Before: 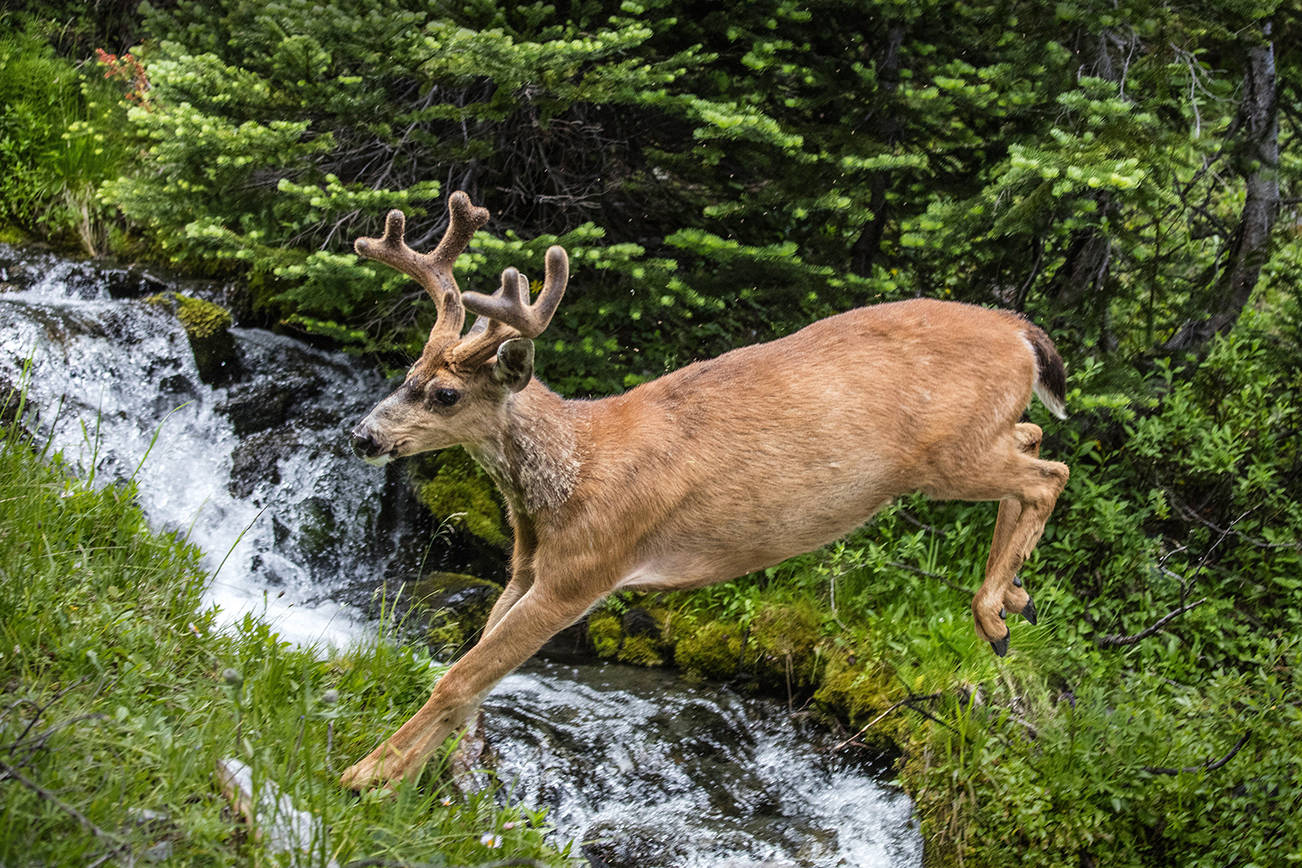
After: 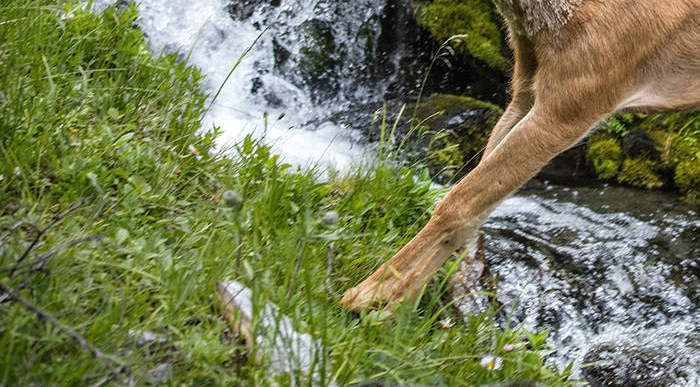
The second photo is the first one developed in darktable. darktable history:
crop and rotate: top 55.095%, right 46.183%, bottom 0.228%
